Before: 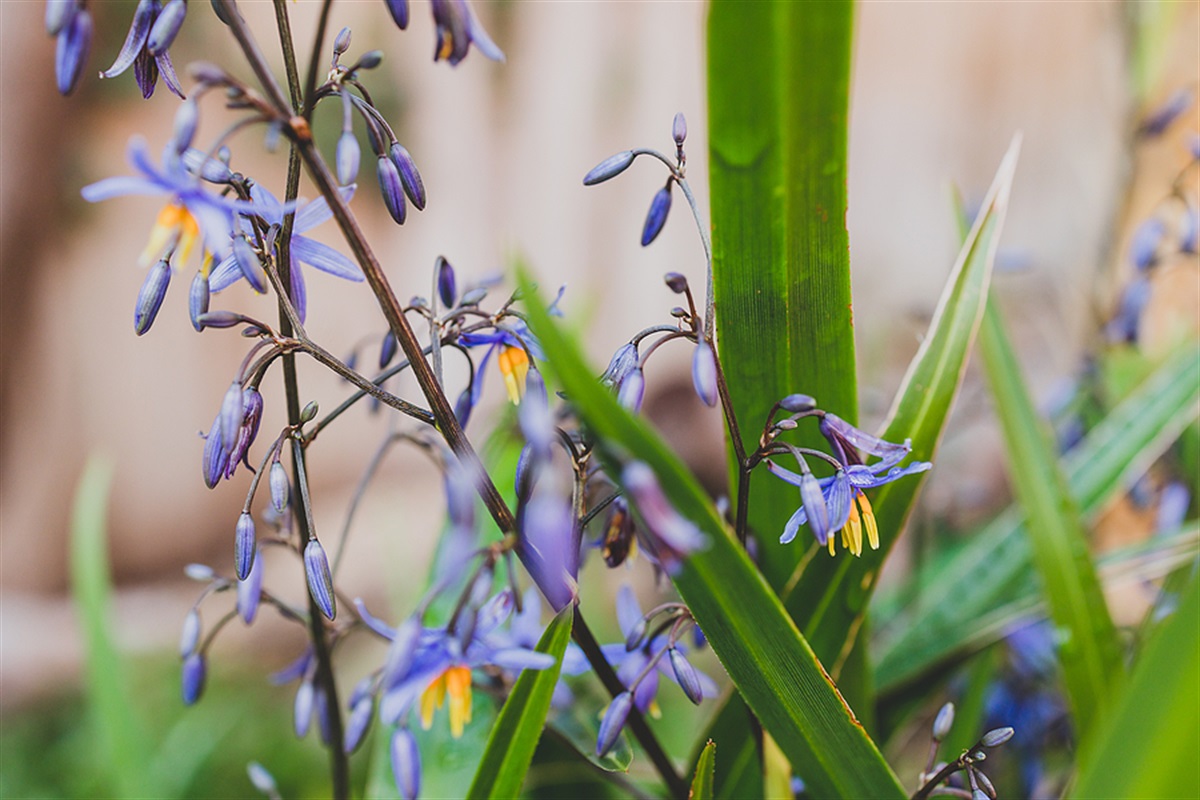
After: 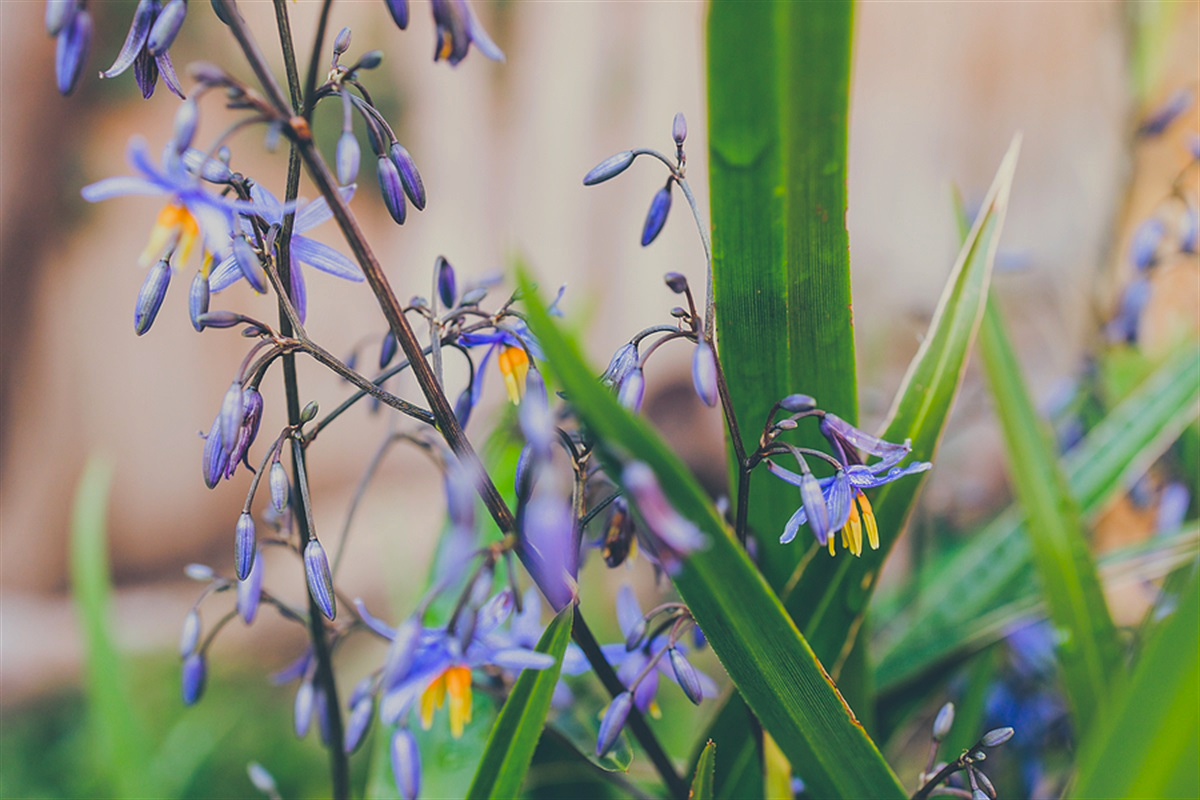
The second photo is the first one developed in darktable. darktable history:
tone equalizer: on, module defaults
split-toning: shadows › hue 216°, shadows › saturation 1, highlights › hue 57.6°, balance -33.4
lowpass: radius 0.1, contrast 0.85, saturation 1.1, unbound 0
